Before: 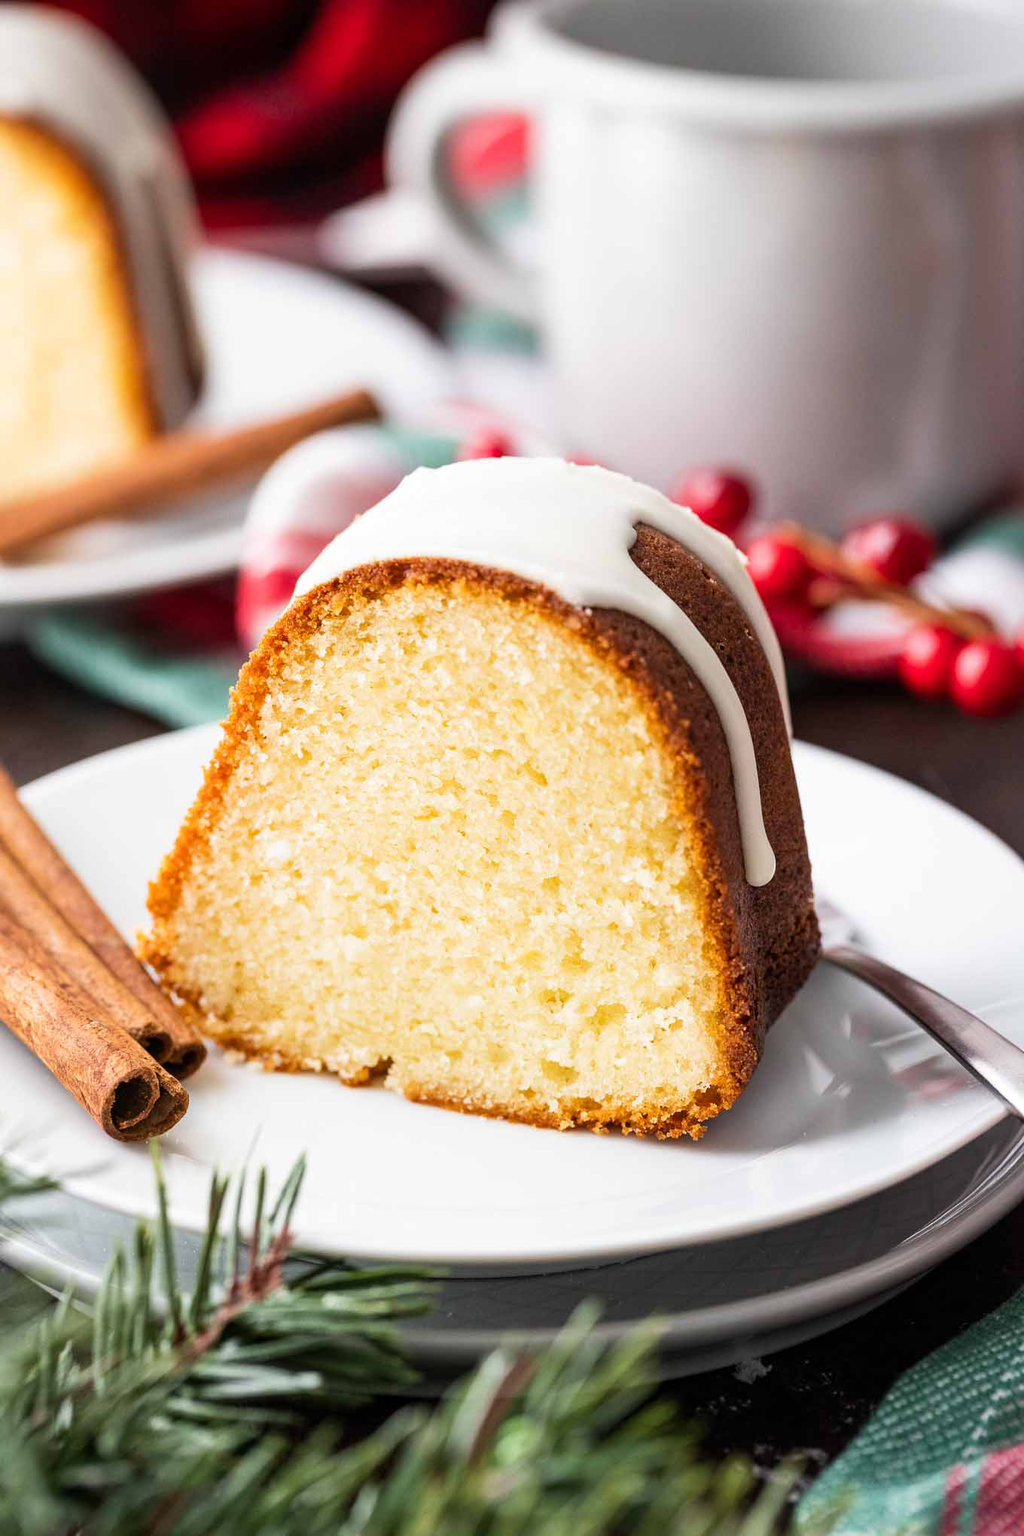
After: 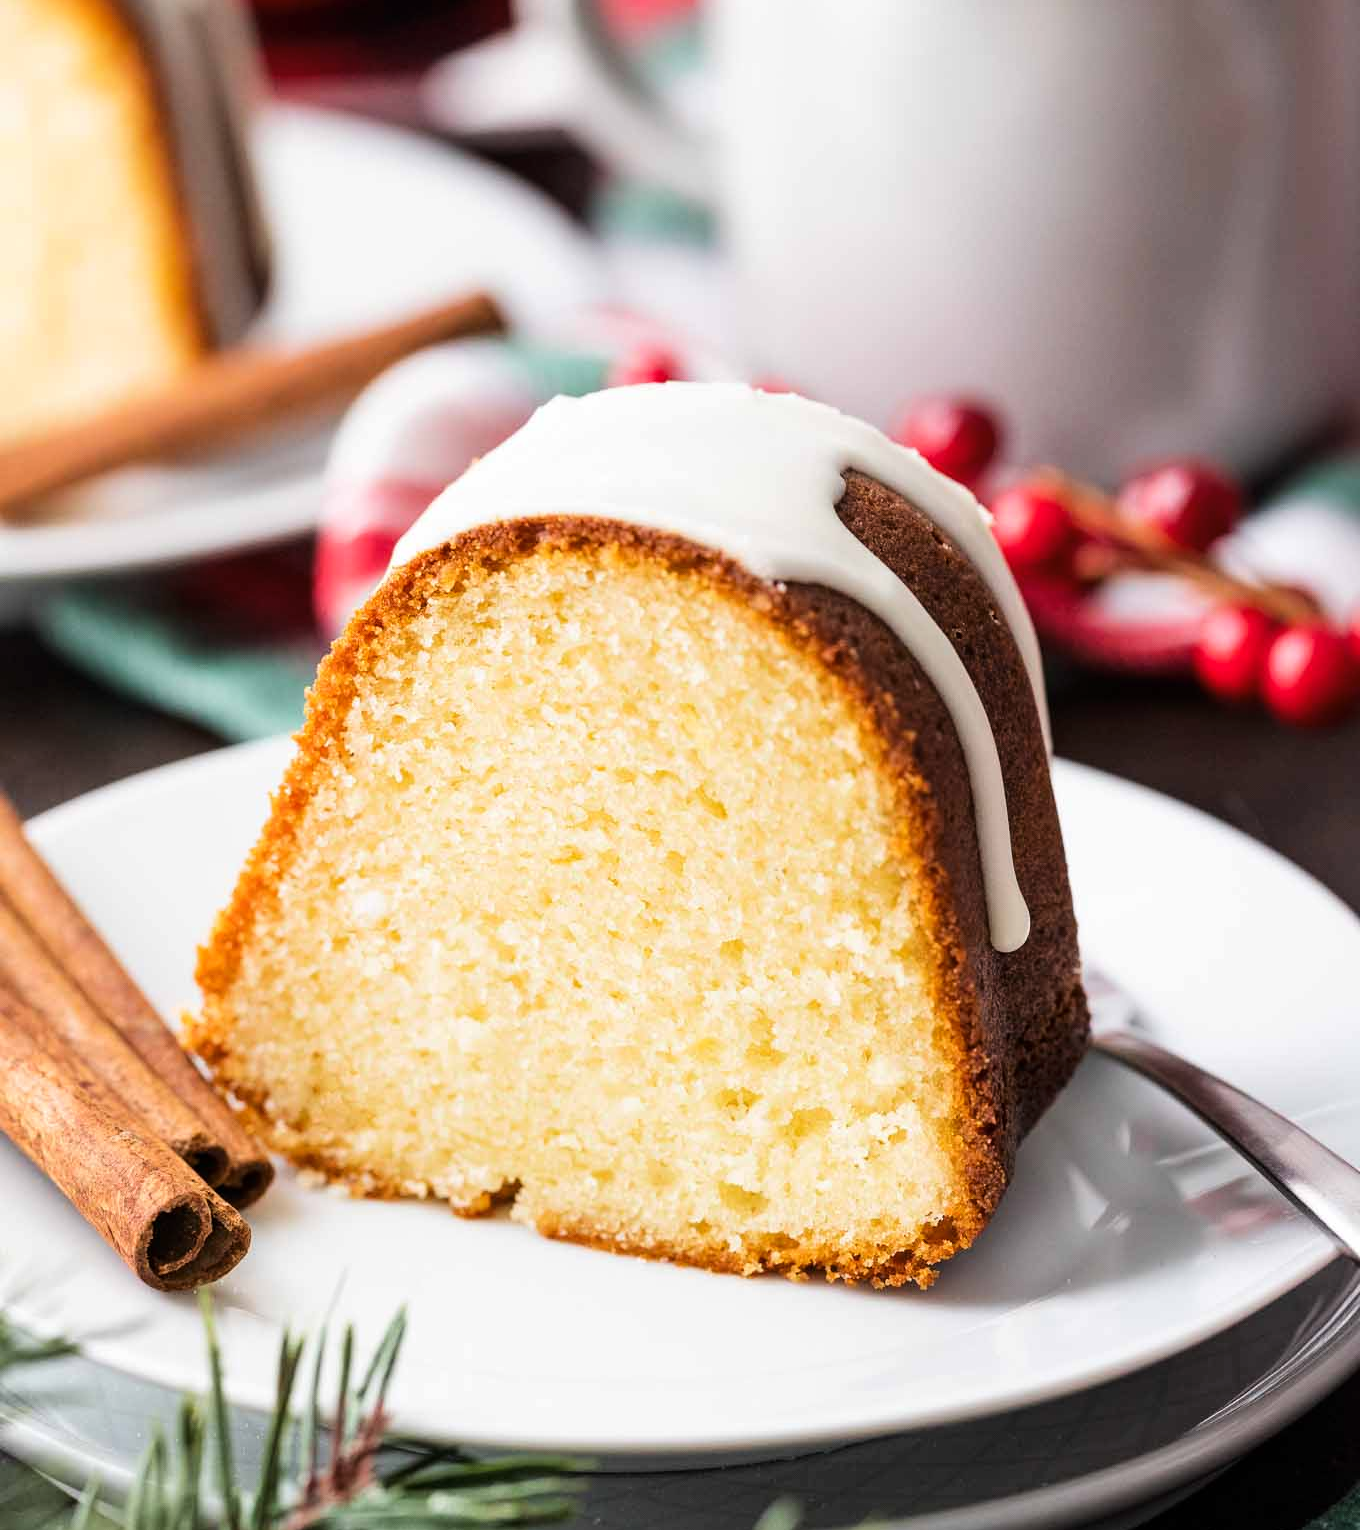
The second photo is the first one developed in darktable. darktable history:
crop: top 11.038%, bottom 13.962%
tone curve: curves: ch0 [(0, 0) (0.08, 0.056) (0.4, 0.4) (0.6, 0.612) (0.92, 0.924) (1, 1)], color space Lab, linked channels, preserve colors none
